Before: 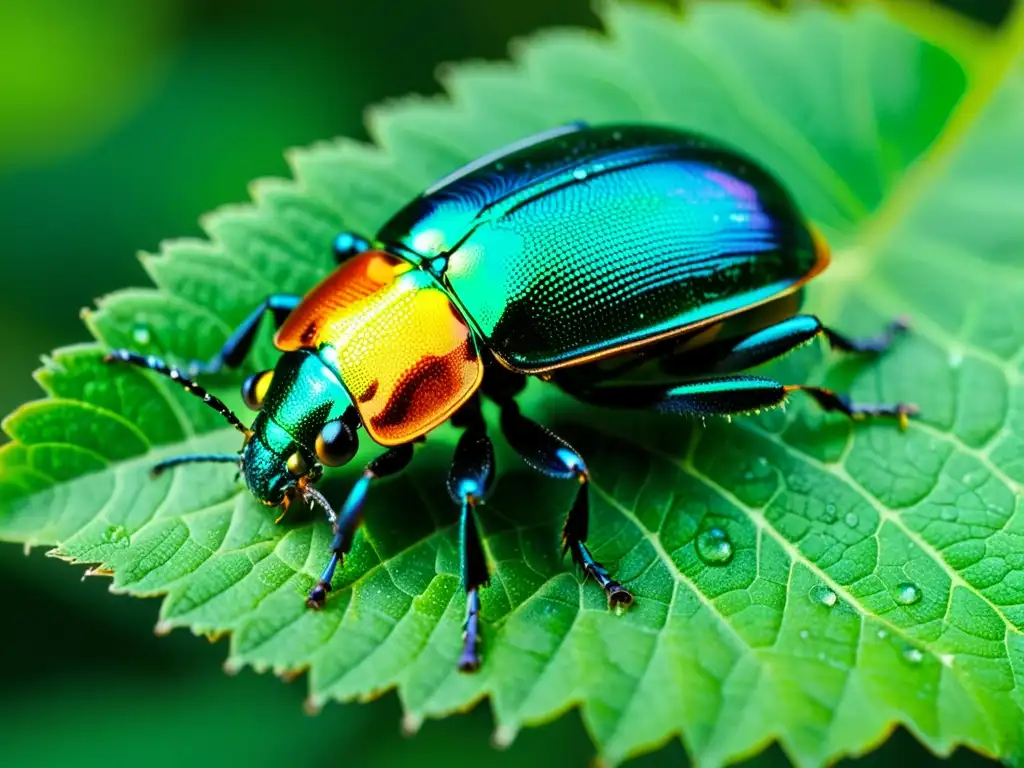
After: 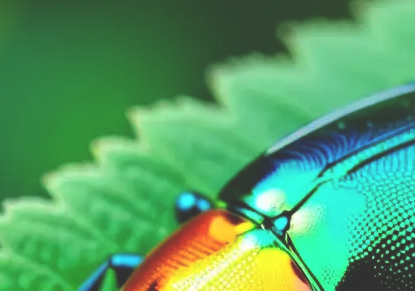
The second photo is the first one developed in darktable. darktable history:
crop: left 15.452%, top 5.459%, right 43.956%, bottom 56.62%
tone equalizer: on, module defaults
exposure: black level correction -0.03, compensate highlight preservation false
